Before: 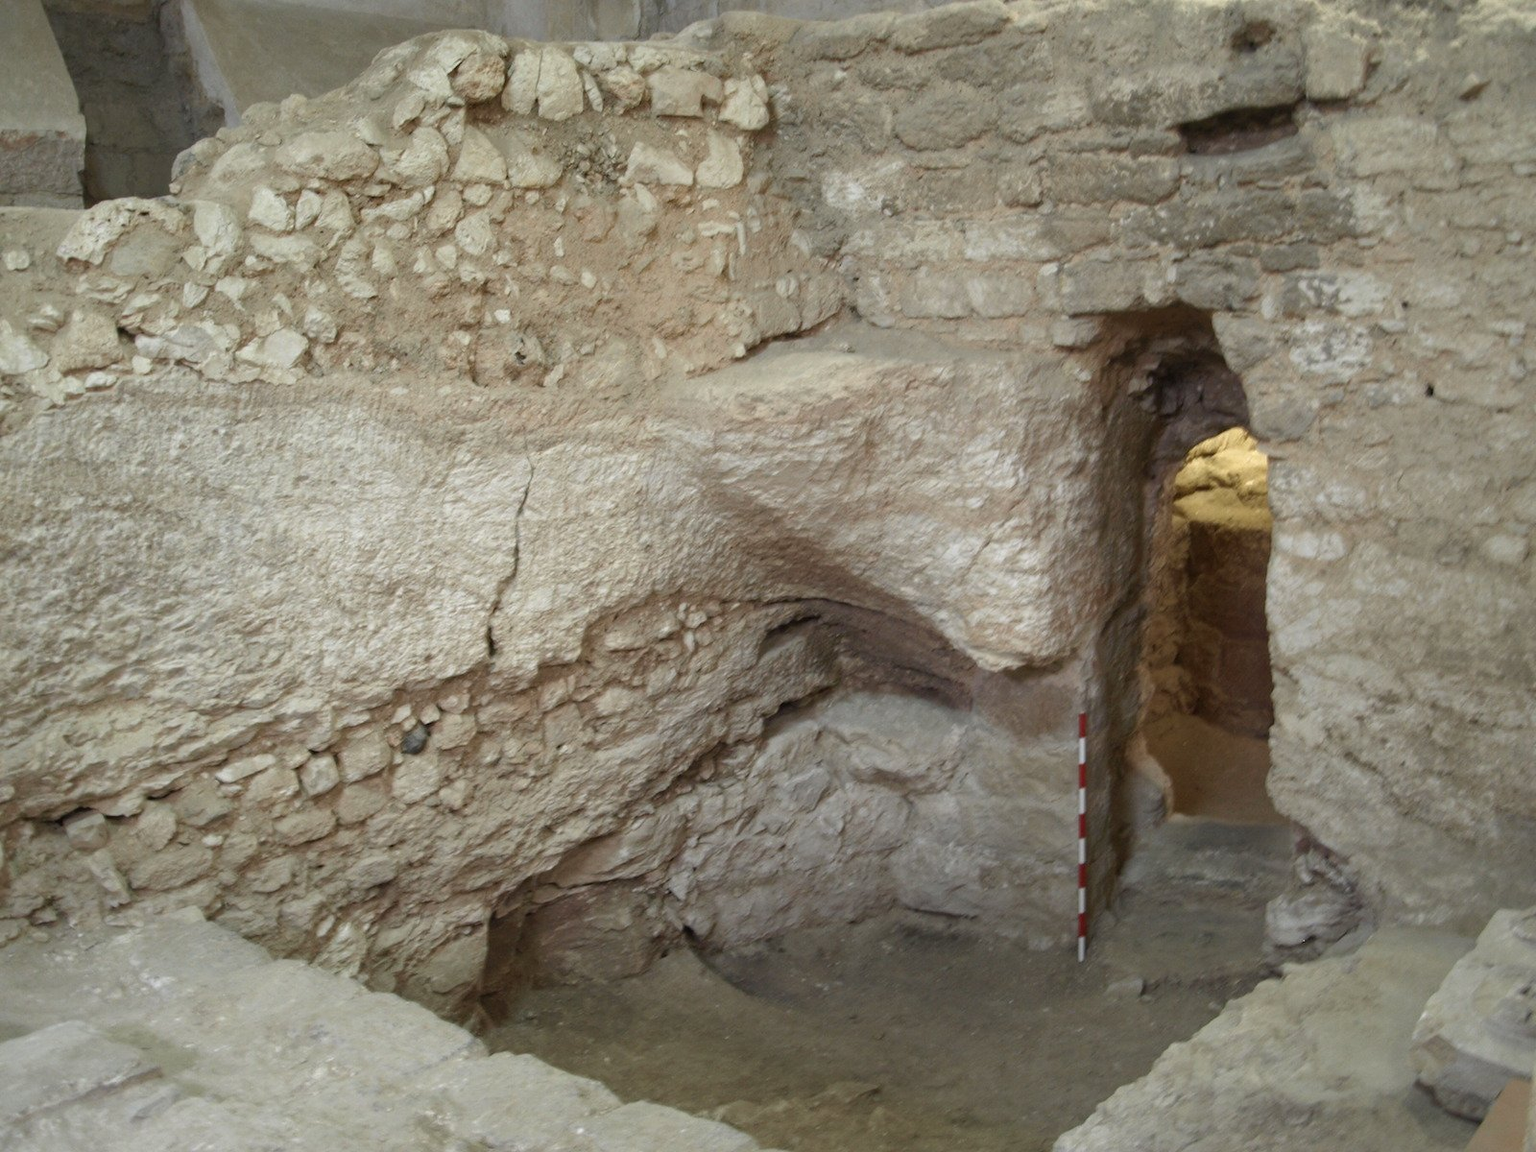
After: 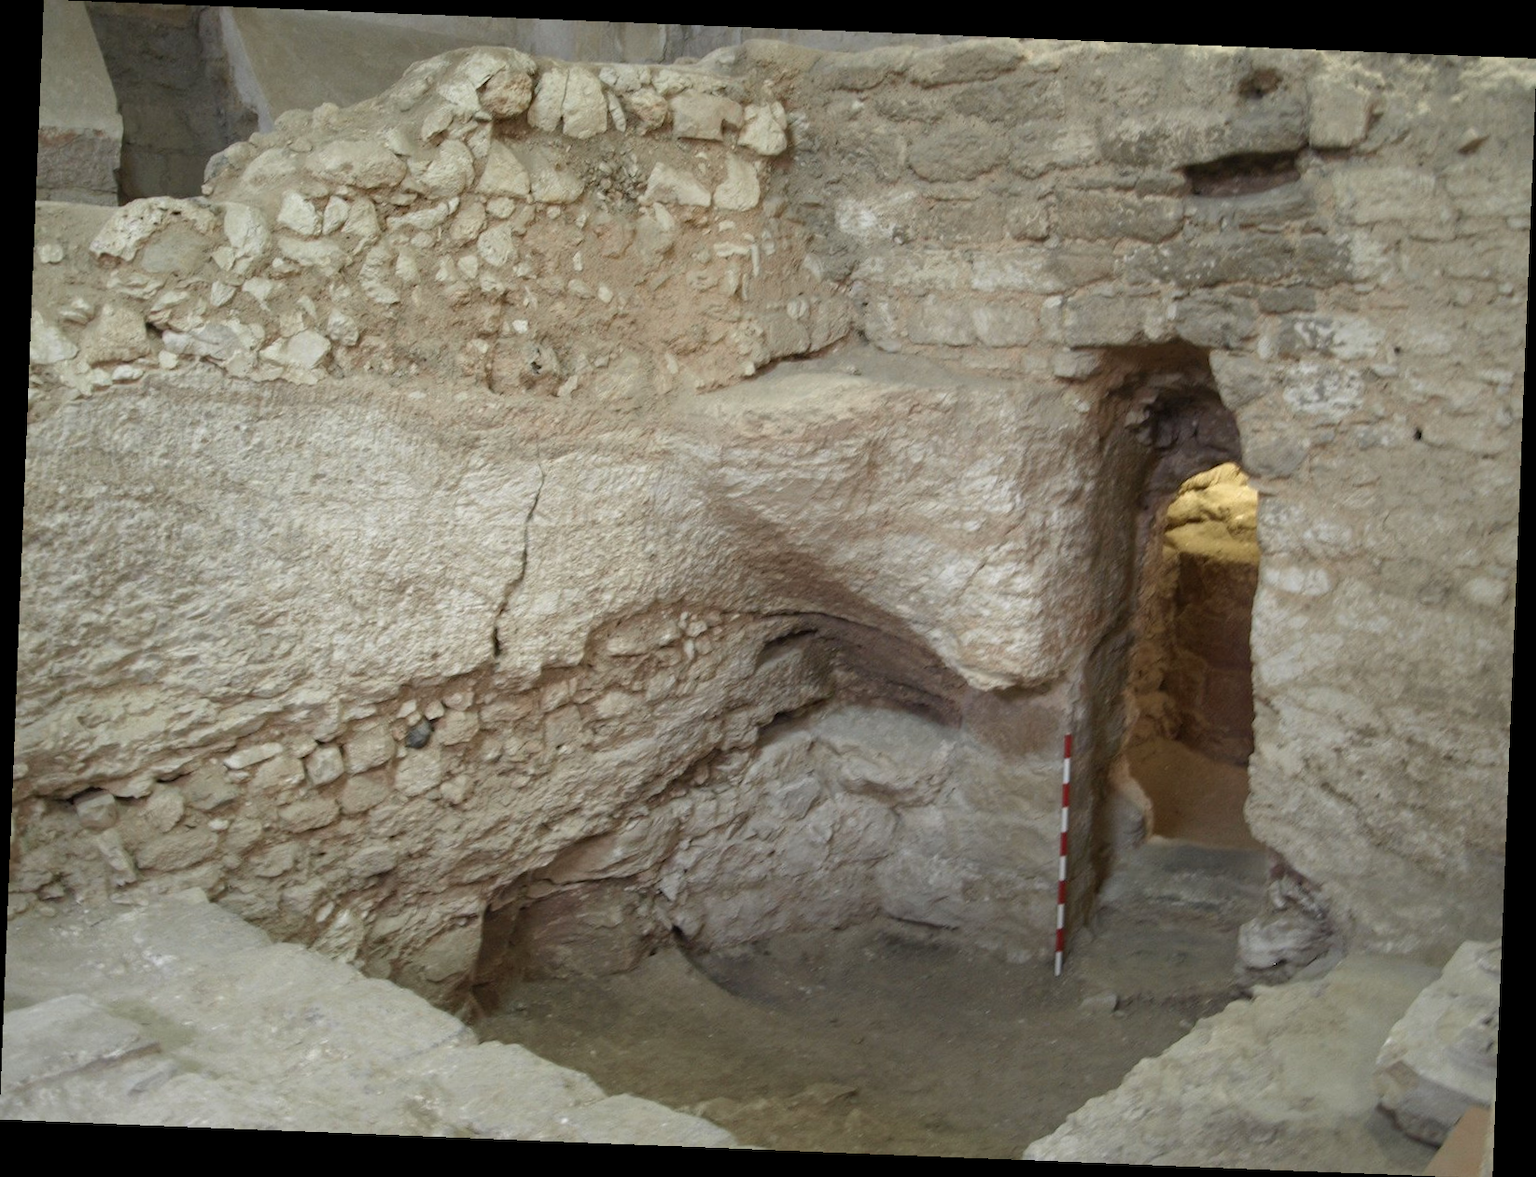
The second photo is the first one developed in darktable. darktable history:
rotate and perspective: rotation 2.27°, automatic cropping off
contrast equalizer: y [[0.5 ×6], [0.5 ×6], [0.5, 0.5, 0.501, 0.545, 0.707, 0.863], [0 ×6], [0 ×6]]
